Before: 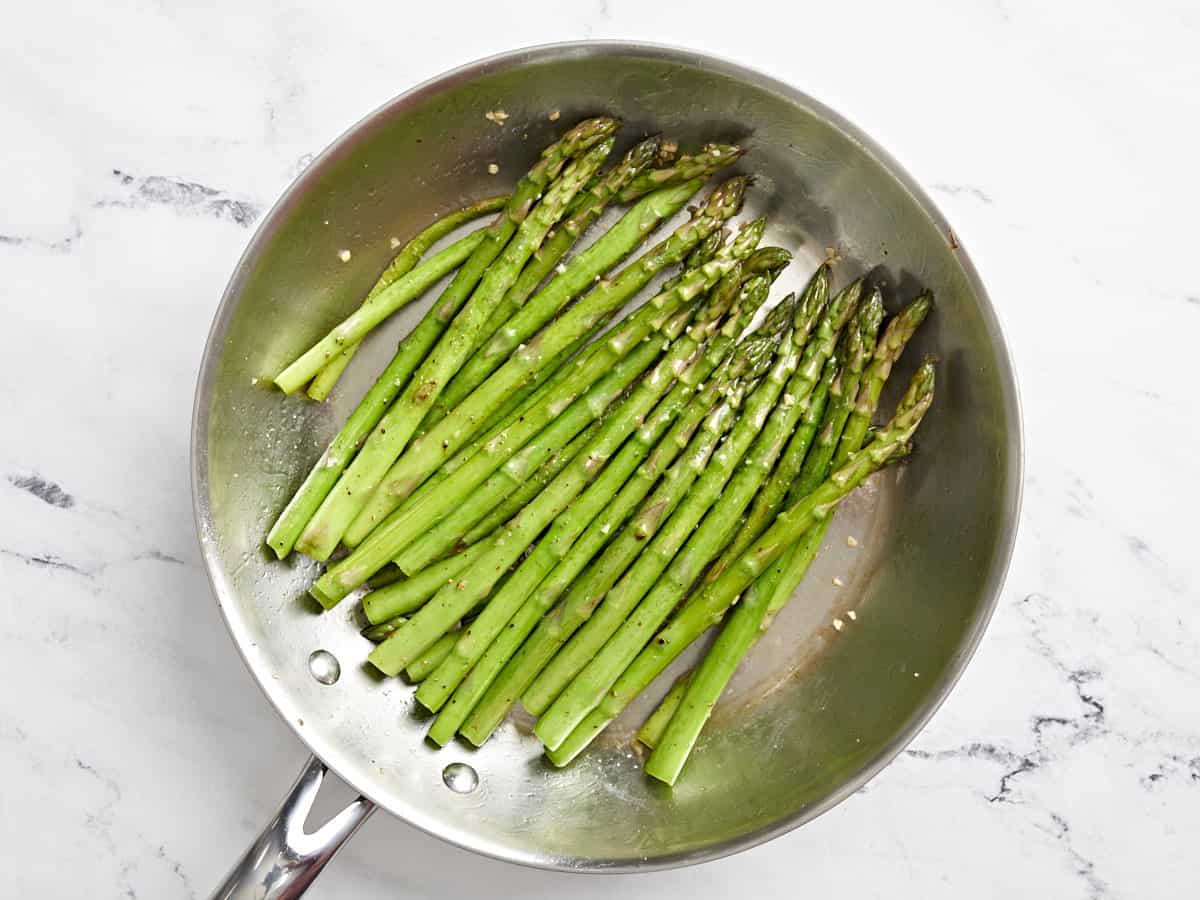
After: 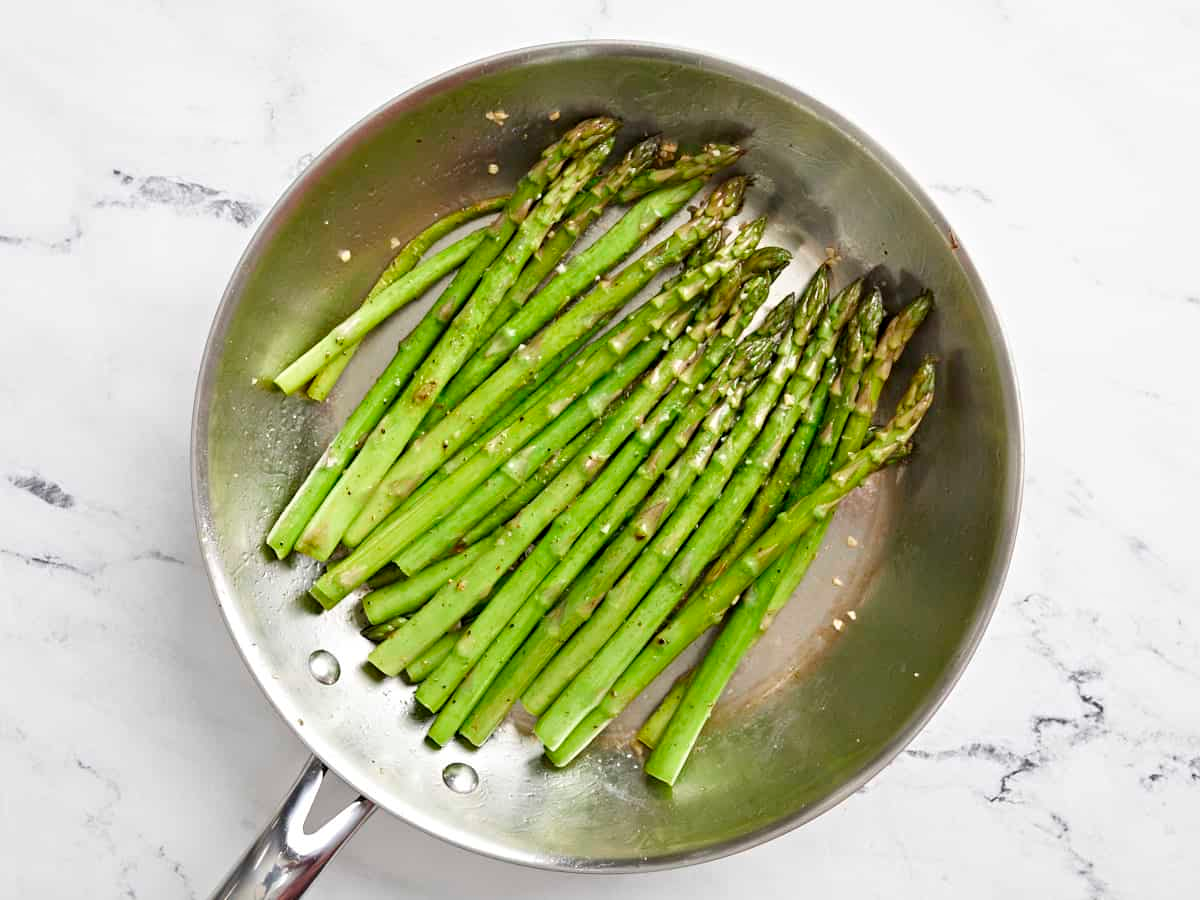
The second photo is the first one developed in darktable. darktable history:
local contrast: mode bilateral grid, contrast 19, coarseness 49, detail 102%, midtone range 0.2
